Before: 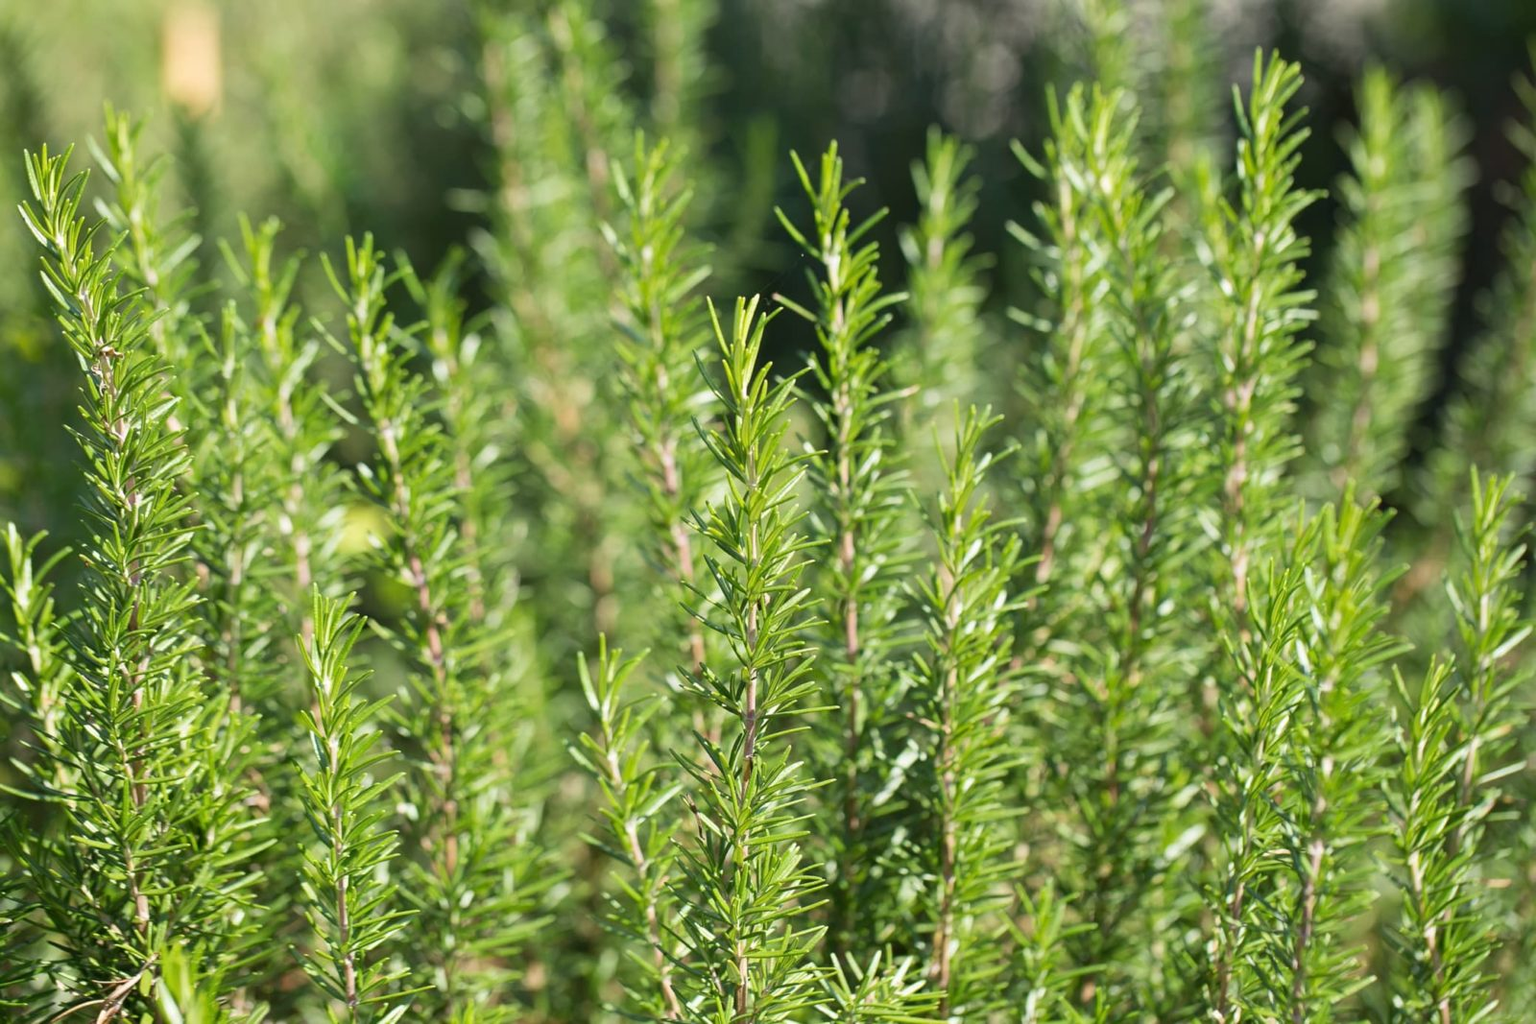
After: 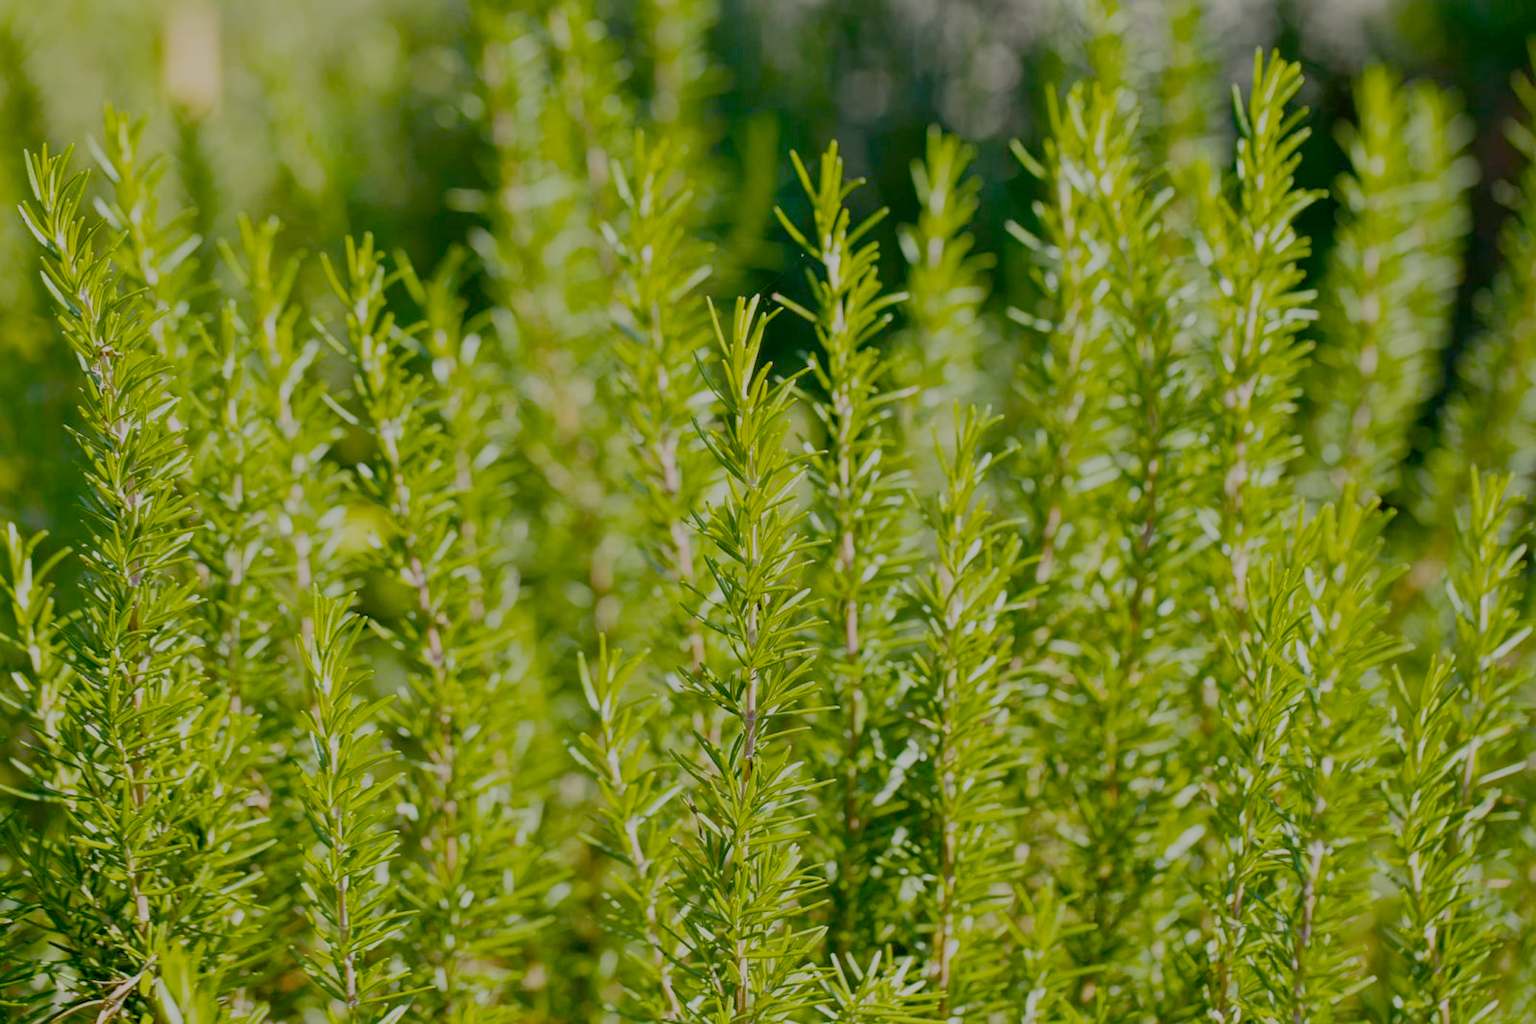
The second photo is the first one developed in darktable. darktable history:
color balance rgb: linear chroma grading › global chroma 9%, perceptual saturation grading › global saturation 36%, perceptual saturation grading › shadows 35%, perceptual brilliance grading › global brilliance 15%, perceptual brilliance grading › shadows -35%, global vibrance 15%
filmic rgb: white relative exposure 8 EV, threshold 3 EV, structure ↔ texture 100%, target black luminance 0%, hardness 2.44, latitude 76.53%, contrast 0.562, shadows ↔ highlights balance 0%, preserve chrominance no, color science v4 (2020), iterations of high-quality reconstruction 10, type of noise poissonian, enable highlight reconstruction true
local contrast: mode bilateral grid, contrast 10, coarseness 25, detail 115%, midtone range 0.2
